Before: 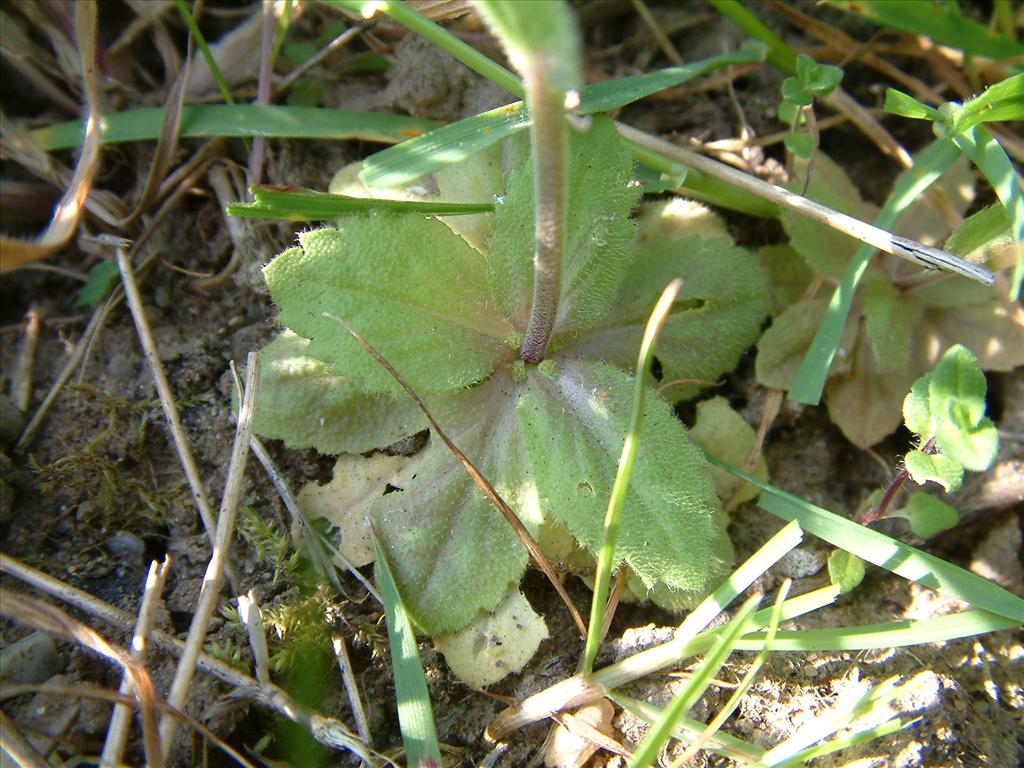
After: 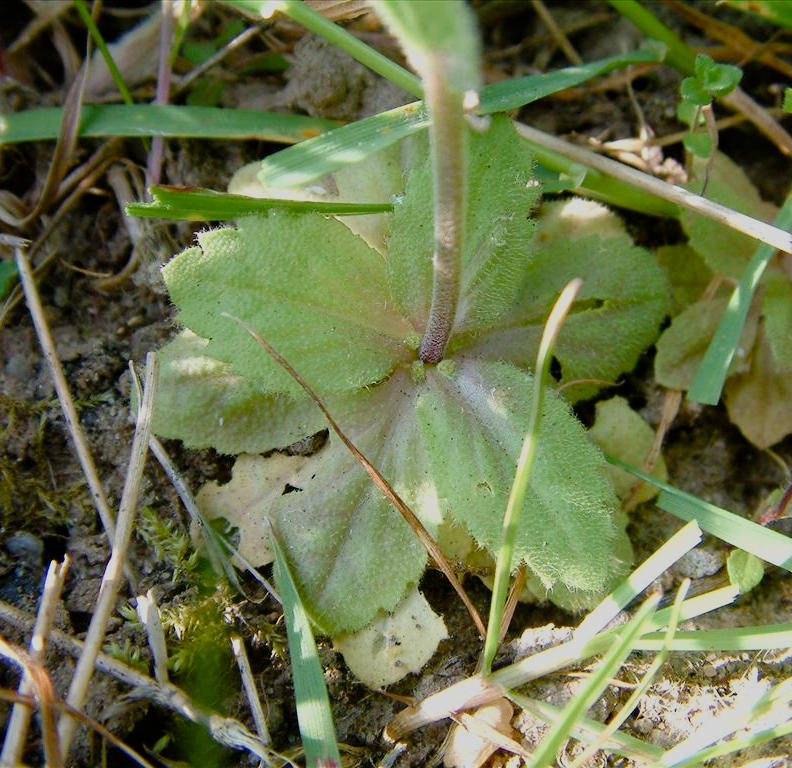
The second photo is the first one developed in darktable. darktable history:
crop: left 9.898%, right 12.716%
filmic rgb: black relative exposure -7.65 EV, white relative exposure 4.56 EV, hardness 3.61, color science v6 (2022)
color balance rgb: perceptual saturation grading › global saturation 20%, perceptual saturation grading › highlights -50.408%, perceptual saturation grading › shadows 31.036%, global vibrance 14.808%
